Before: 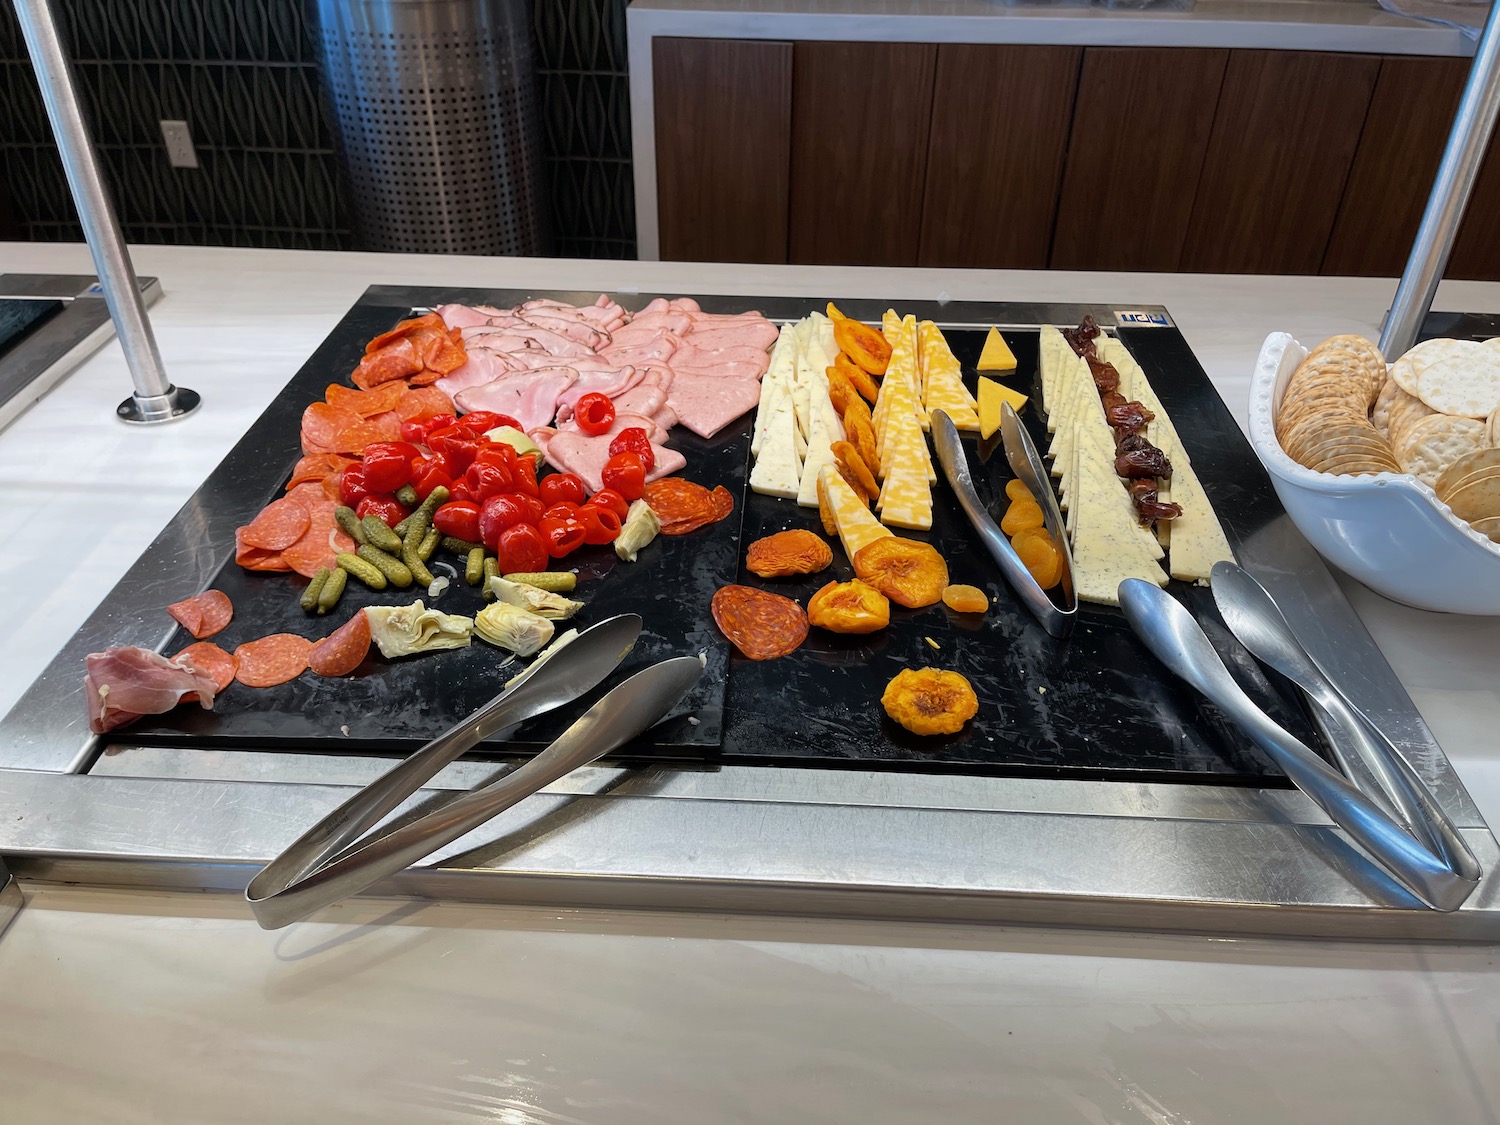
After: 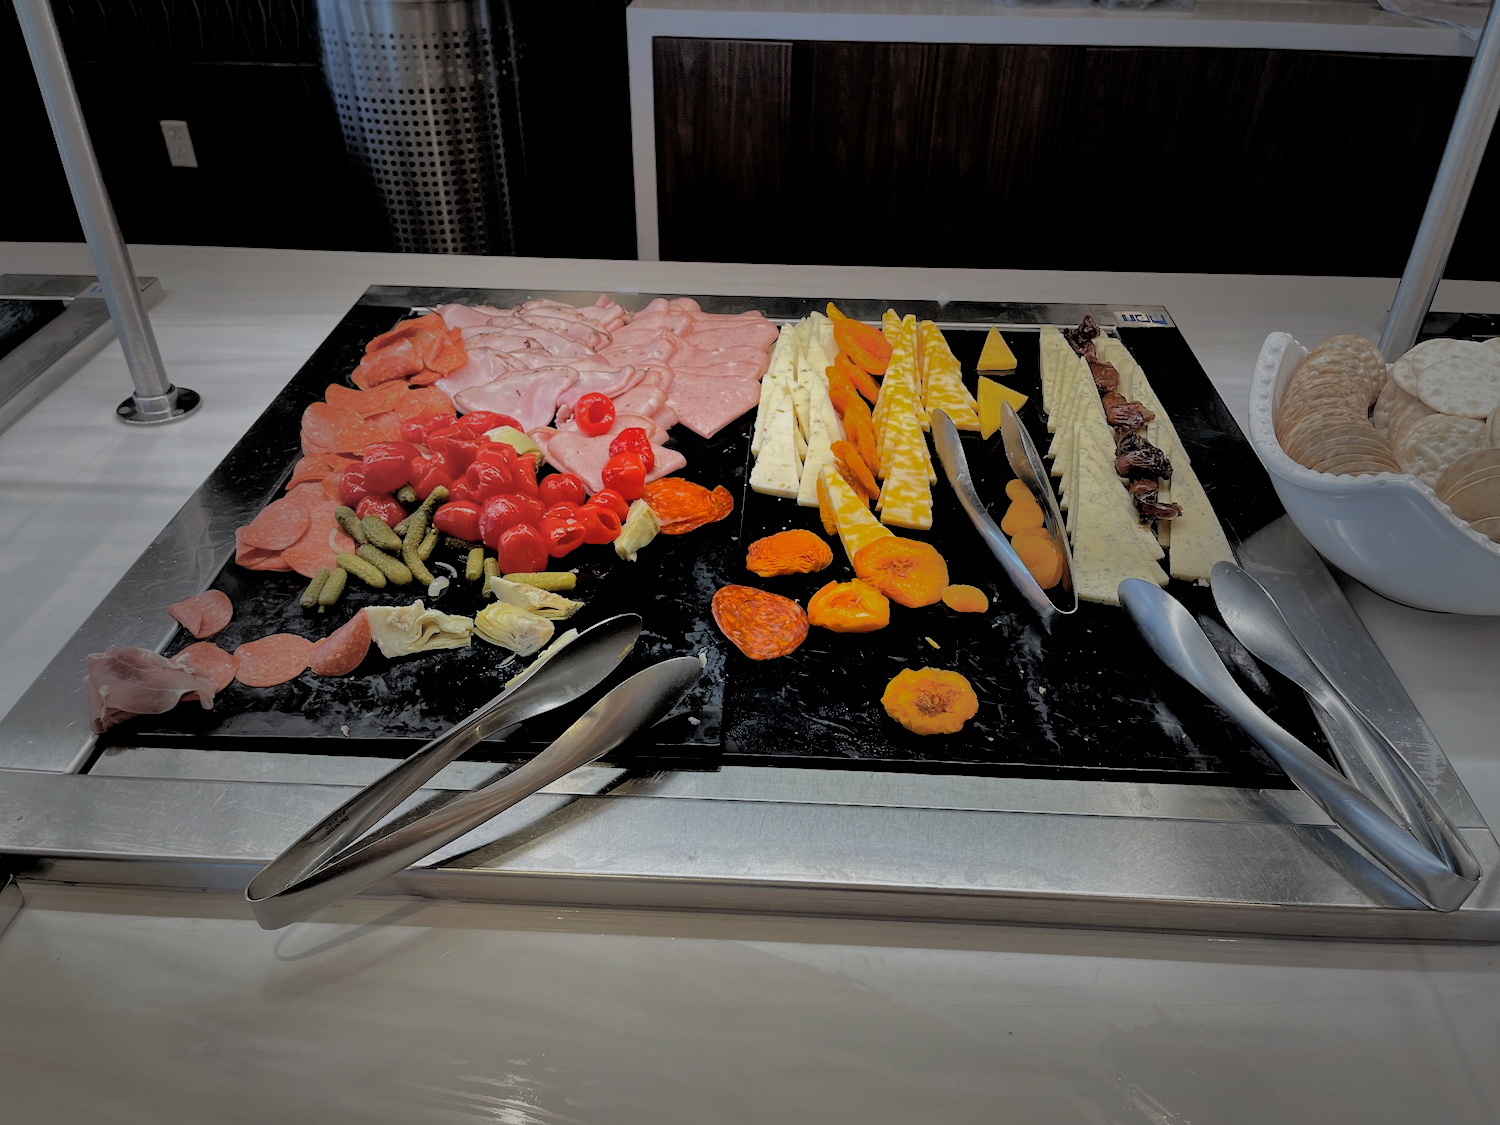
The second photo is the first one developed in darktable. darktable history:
filmic rgb: black relative exposure -3.29 EV, white relative exposure 3.46 EV, threshold 5.95 EV, hardness 2.36, contrast 1.102, enable highlight reconstruction true
exposure: black level correction 0.001, exposure 0.499 EV, compensate highlight preservation false
shadows and highlights: shadows 39.12, highlights -75.58
vignetting: fall-off start 16.43%, fall-off radius 99.01%, width/height ratio 0.717
